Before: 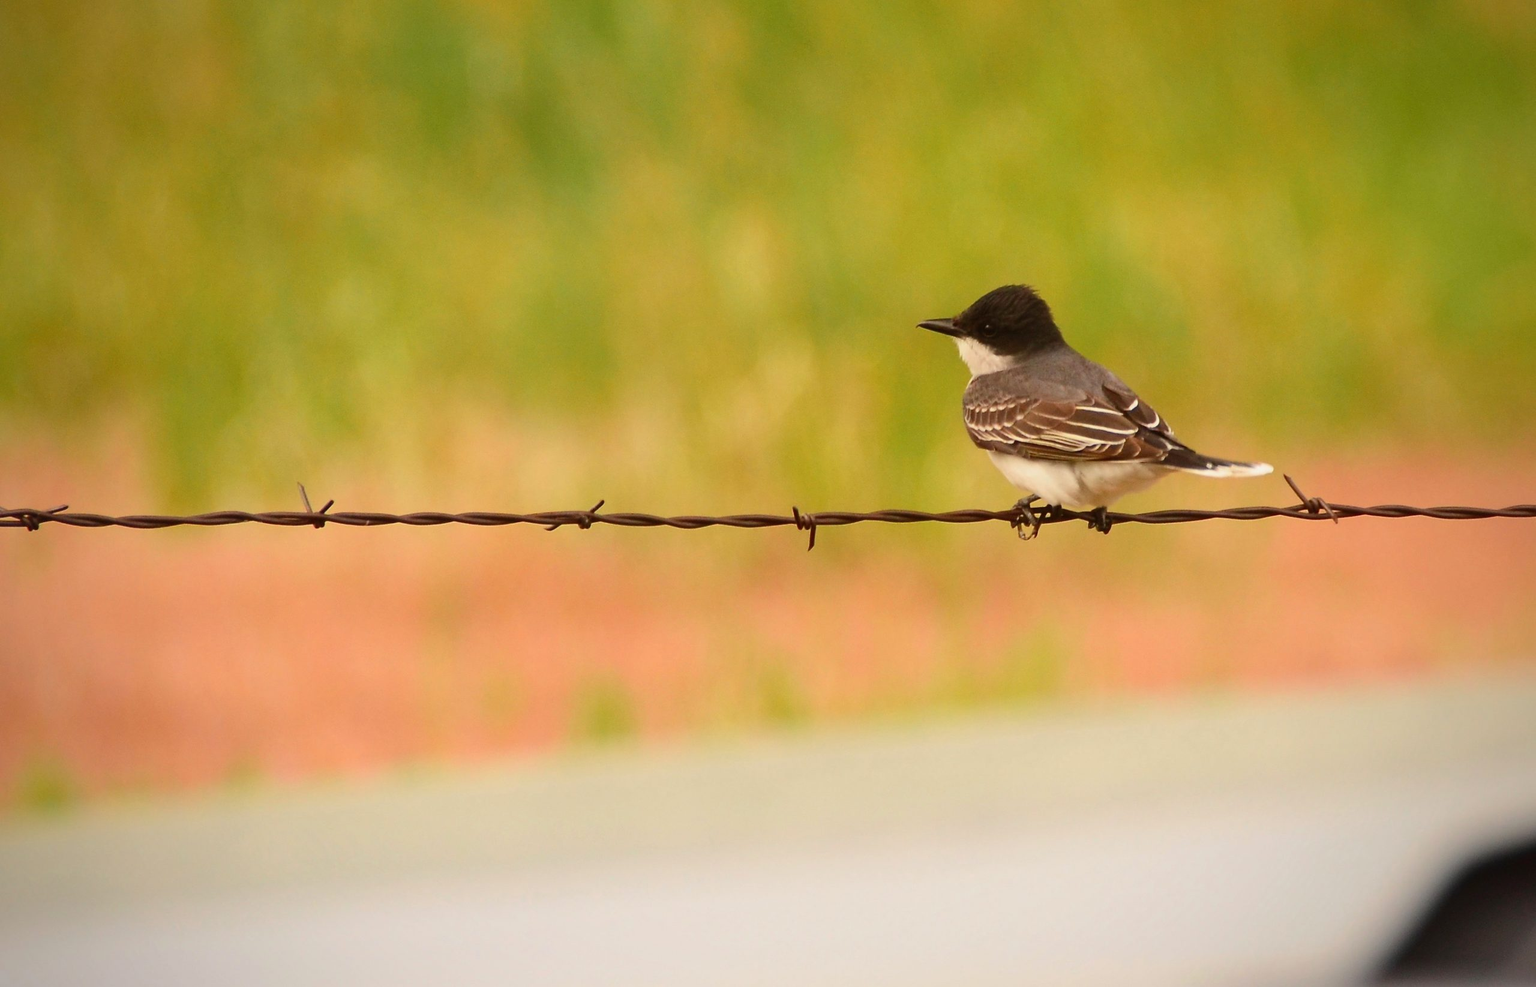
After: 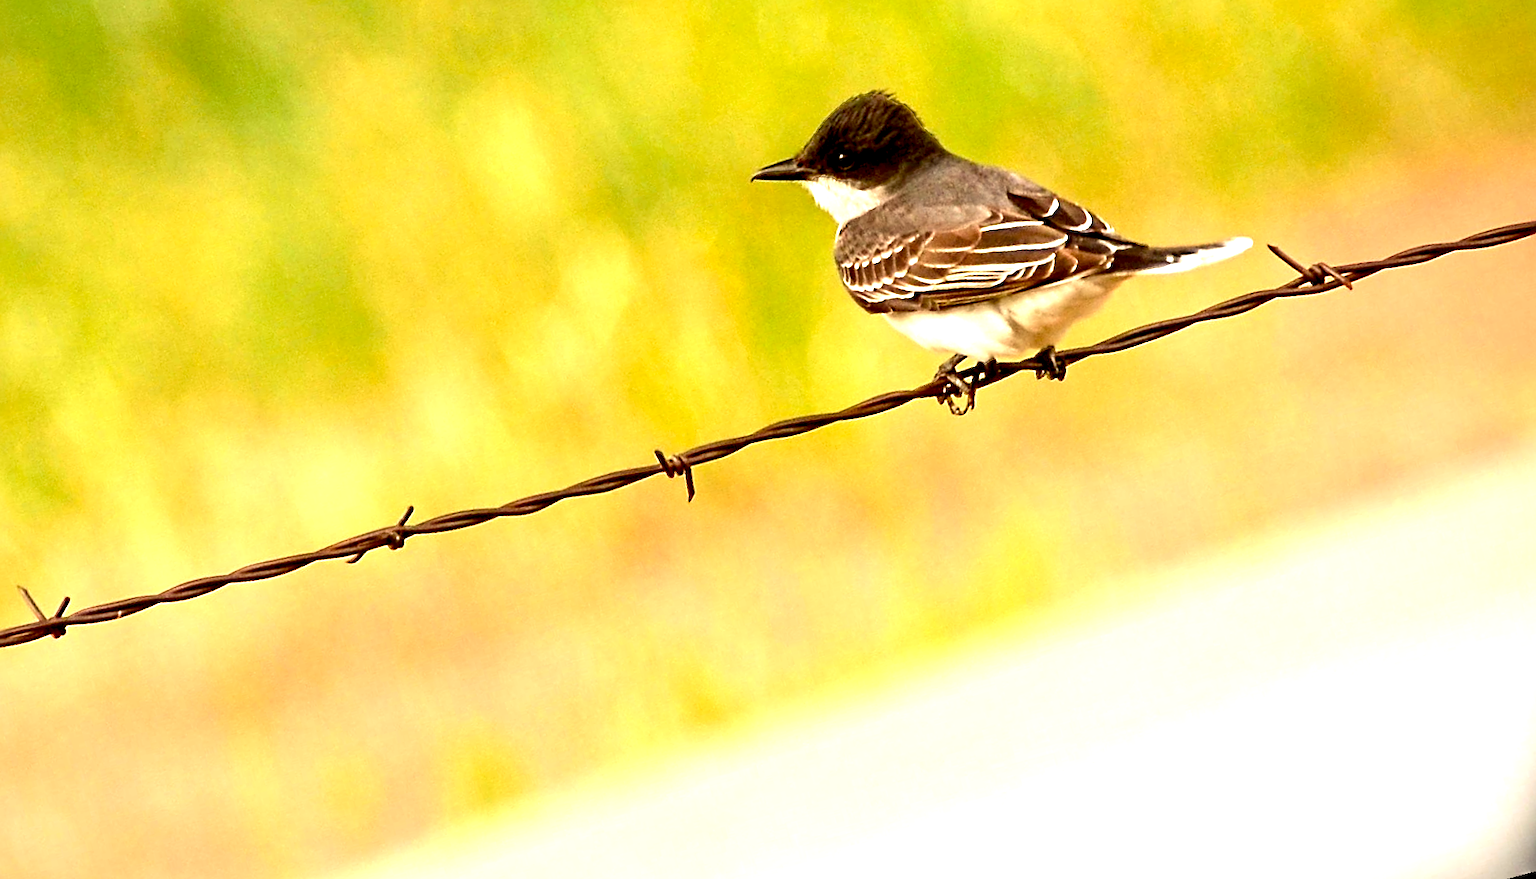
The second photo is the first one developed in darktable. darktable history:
crop: left 16.145%
rgb curve: curves: ch2 [(0, 0) (0.567, 0.512) (1, 1)], mode RGB, independent channels
exposure: black level correction 0.011, exposure 1.088 EV, compensate exposure bias true, compensate highlight preservation false
rotate and perspective: rotation -14.8°, crop left 0.1, crop right 0.903, crop top 0.25, crop bottom 0.748
sharpen: radius 2.767
contrast equalizer: y [[0.511, 0.558, 0.631, 0.632, 0.559, 0.512], [0.5 ×6], [0.507, 0.559, 0.627, 0.644, 0.647, 0.647], [0 ×6], [0 ×6]]
